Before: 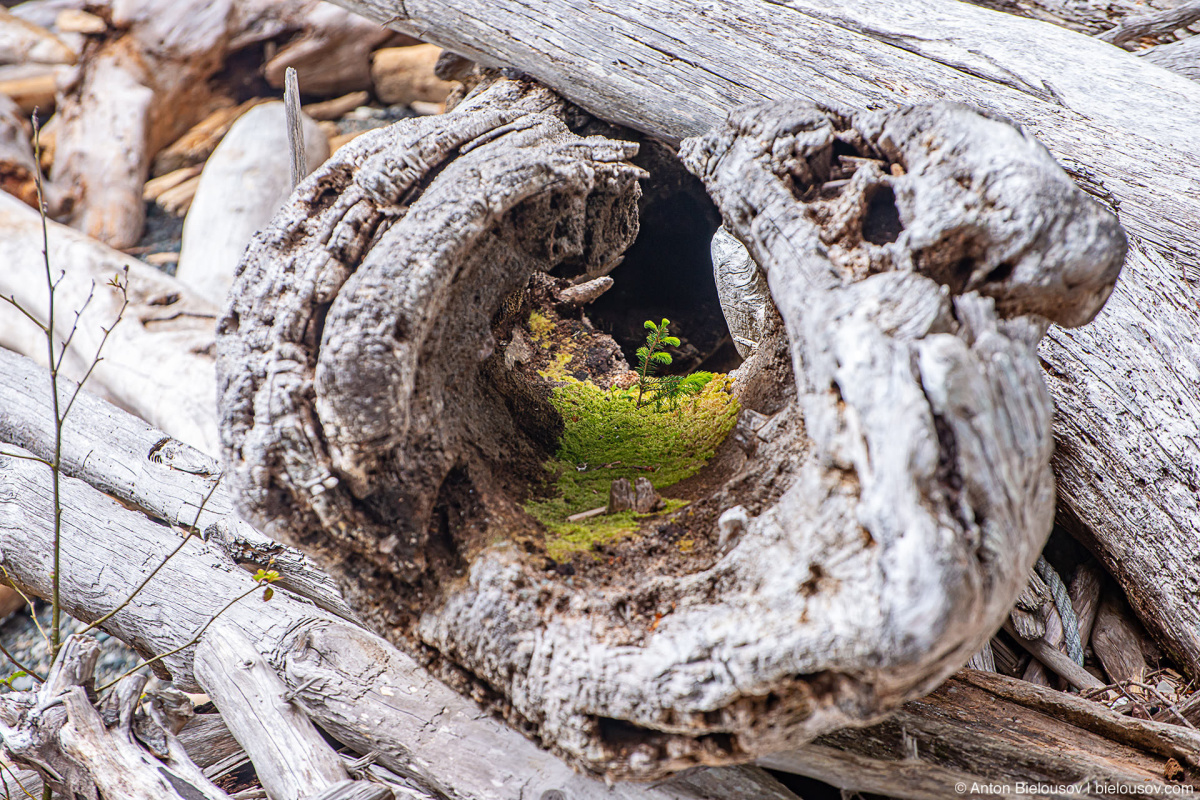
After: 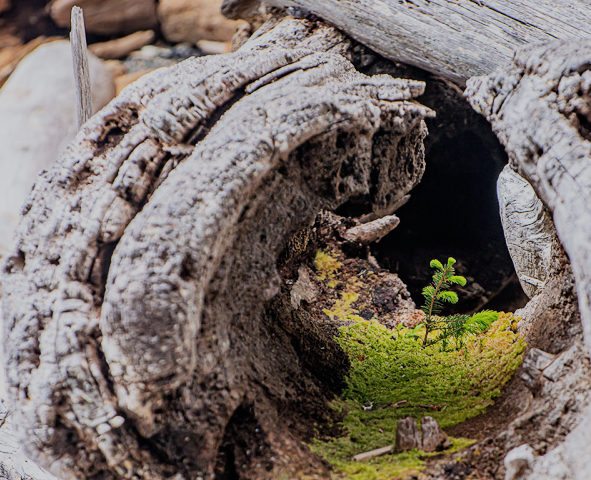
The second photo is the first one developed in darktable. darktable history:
filmic rgb: black relative exposure -7.32 EV, white relative exposure 5.09 EV, hardness 3.2
crop: left 17.835%, top 7.675%, right 32.881%, bottom 32.213%
